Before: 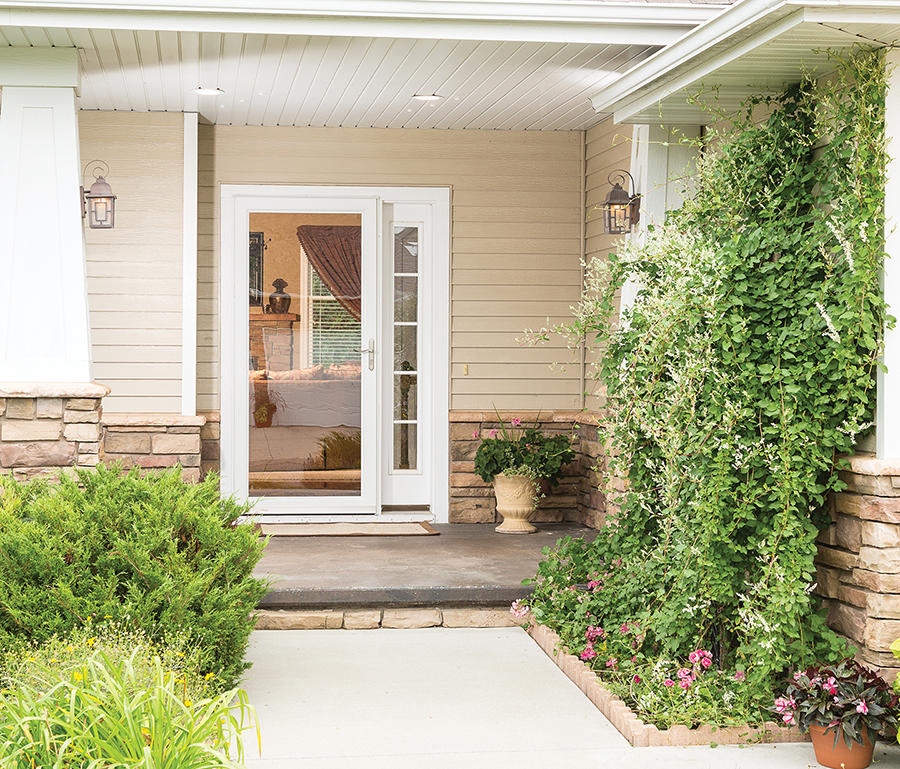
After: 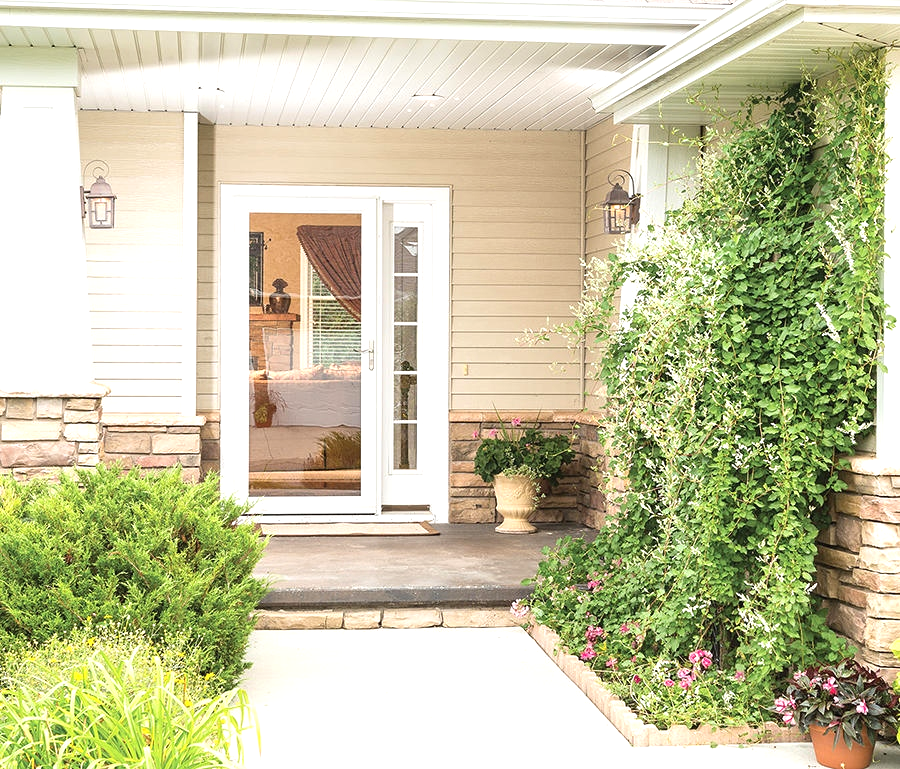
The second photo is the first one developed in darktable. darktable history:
white balance: emerald 1
exposure: black level correction 0, exposure 0.5 EV, compensate exposure bias true, compensate highlight preservation false
